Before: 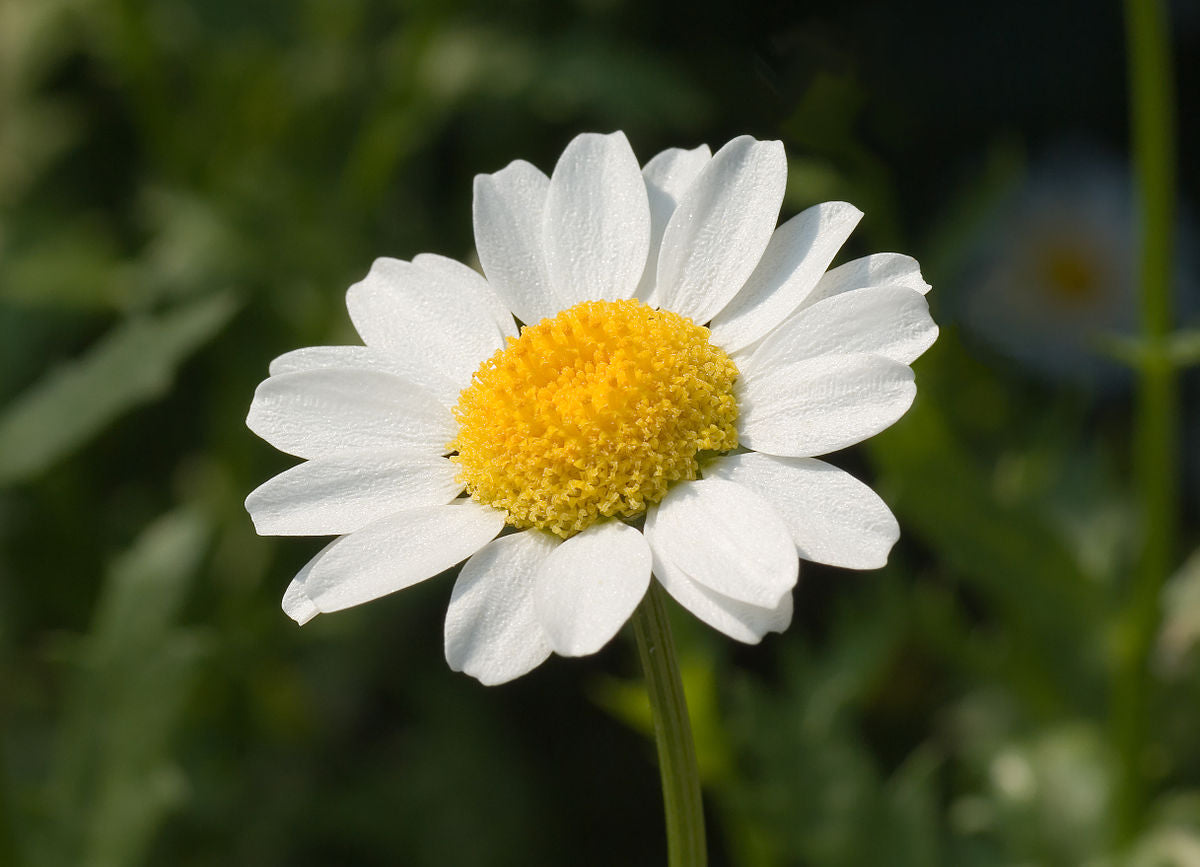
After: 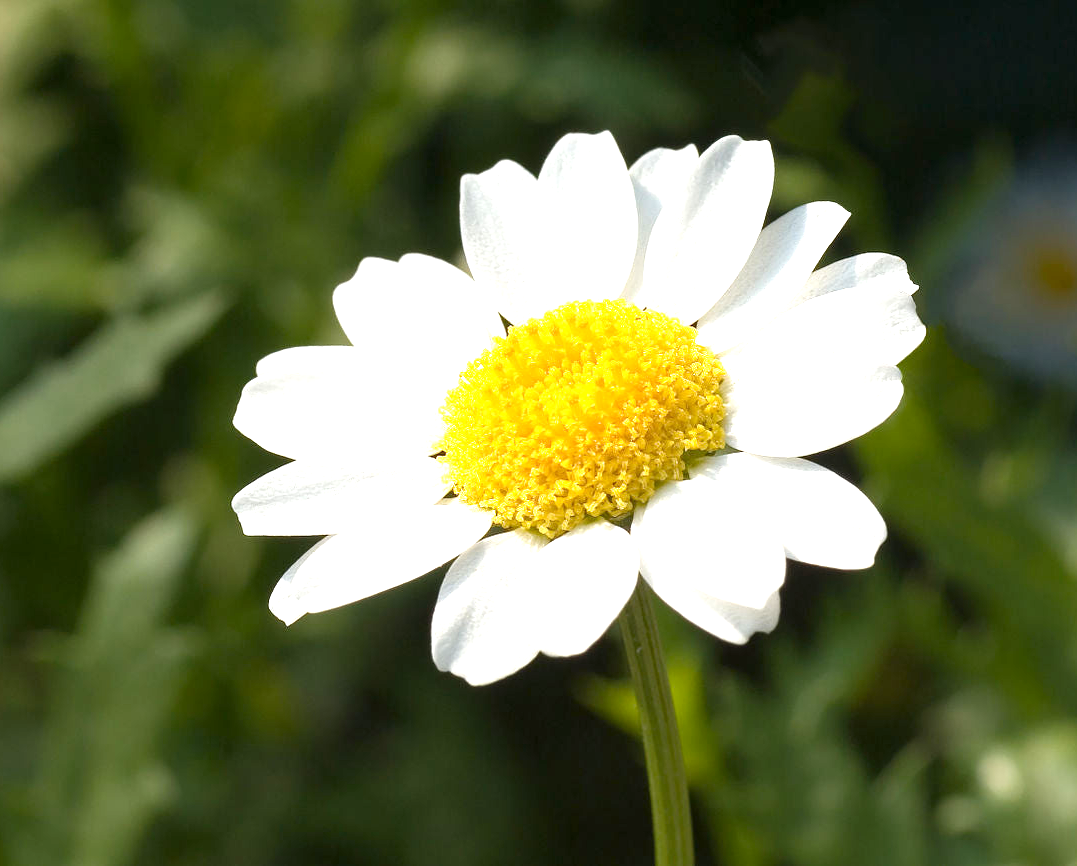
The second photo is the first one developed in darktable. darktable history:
crop and rotate: left 1.094%, right 9.103%
tone equalizer: -8 EV 0.065 EV, edges refinement/feathering 500, mask exposure compensation -1.57 EV, preserve details no
exposure: black level correction 0.001, exposure 1 EV, compensate highlight preservation false
